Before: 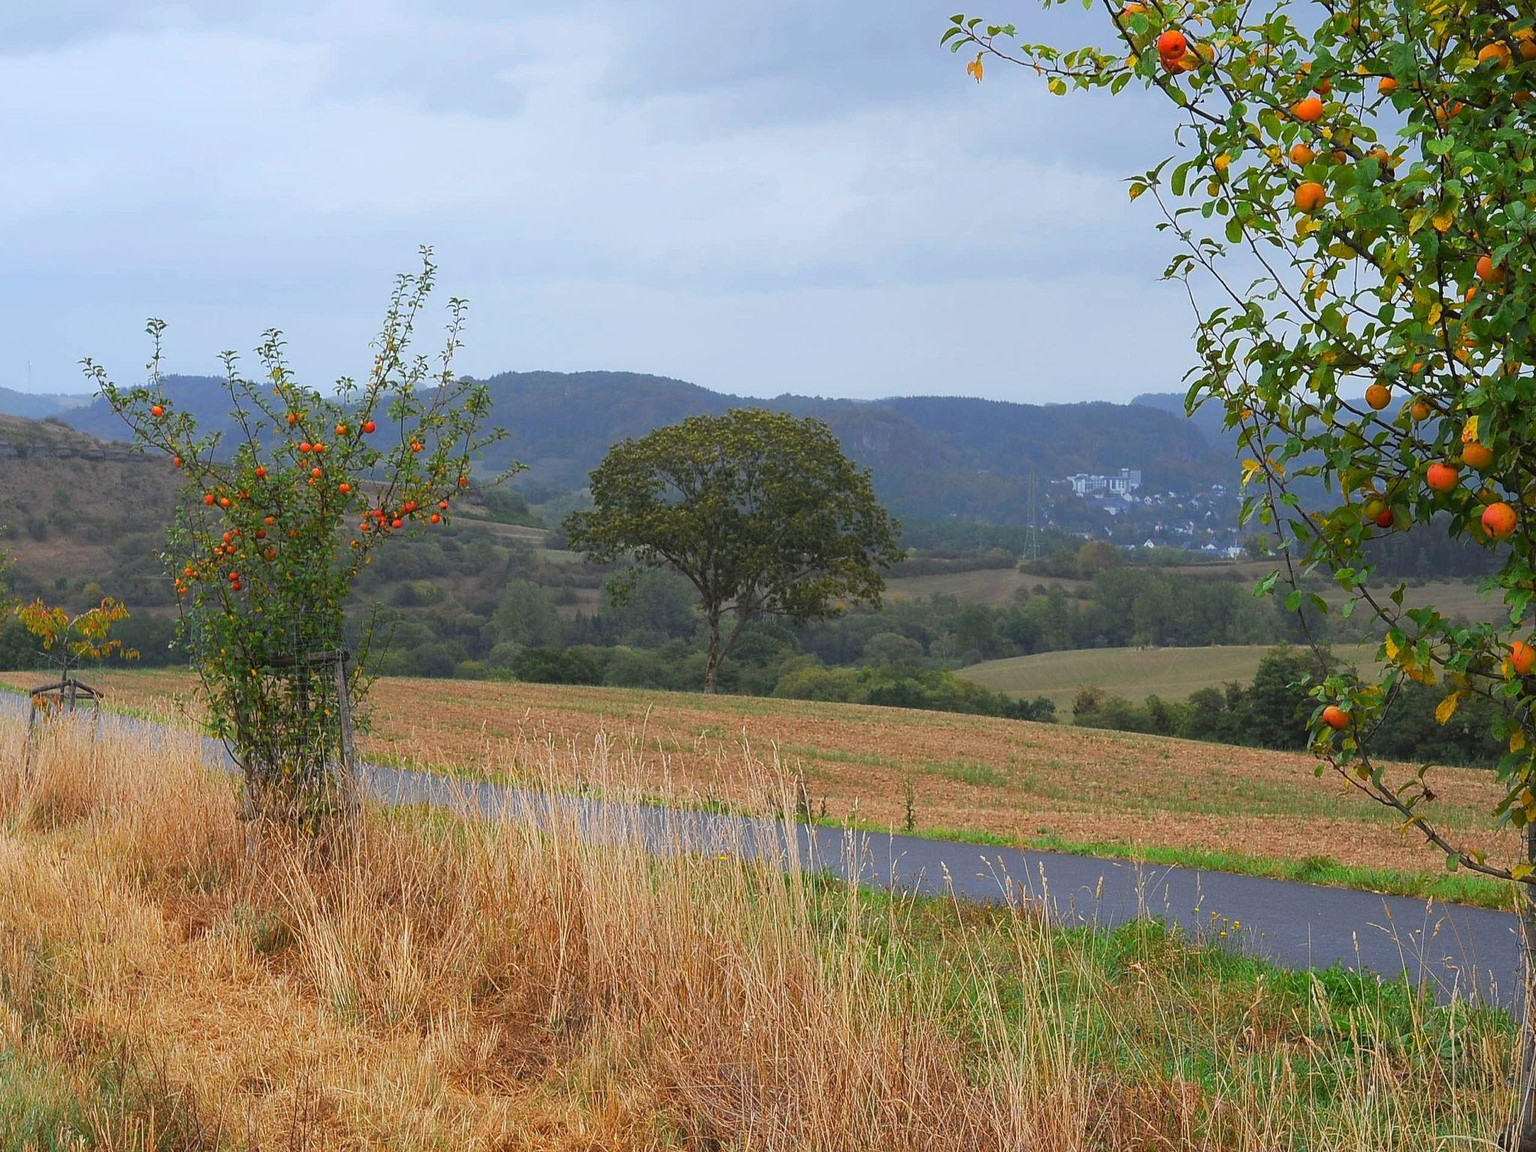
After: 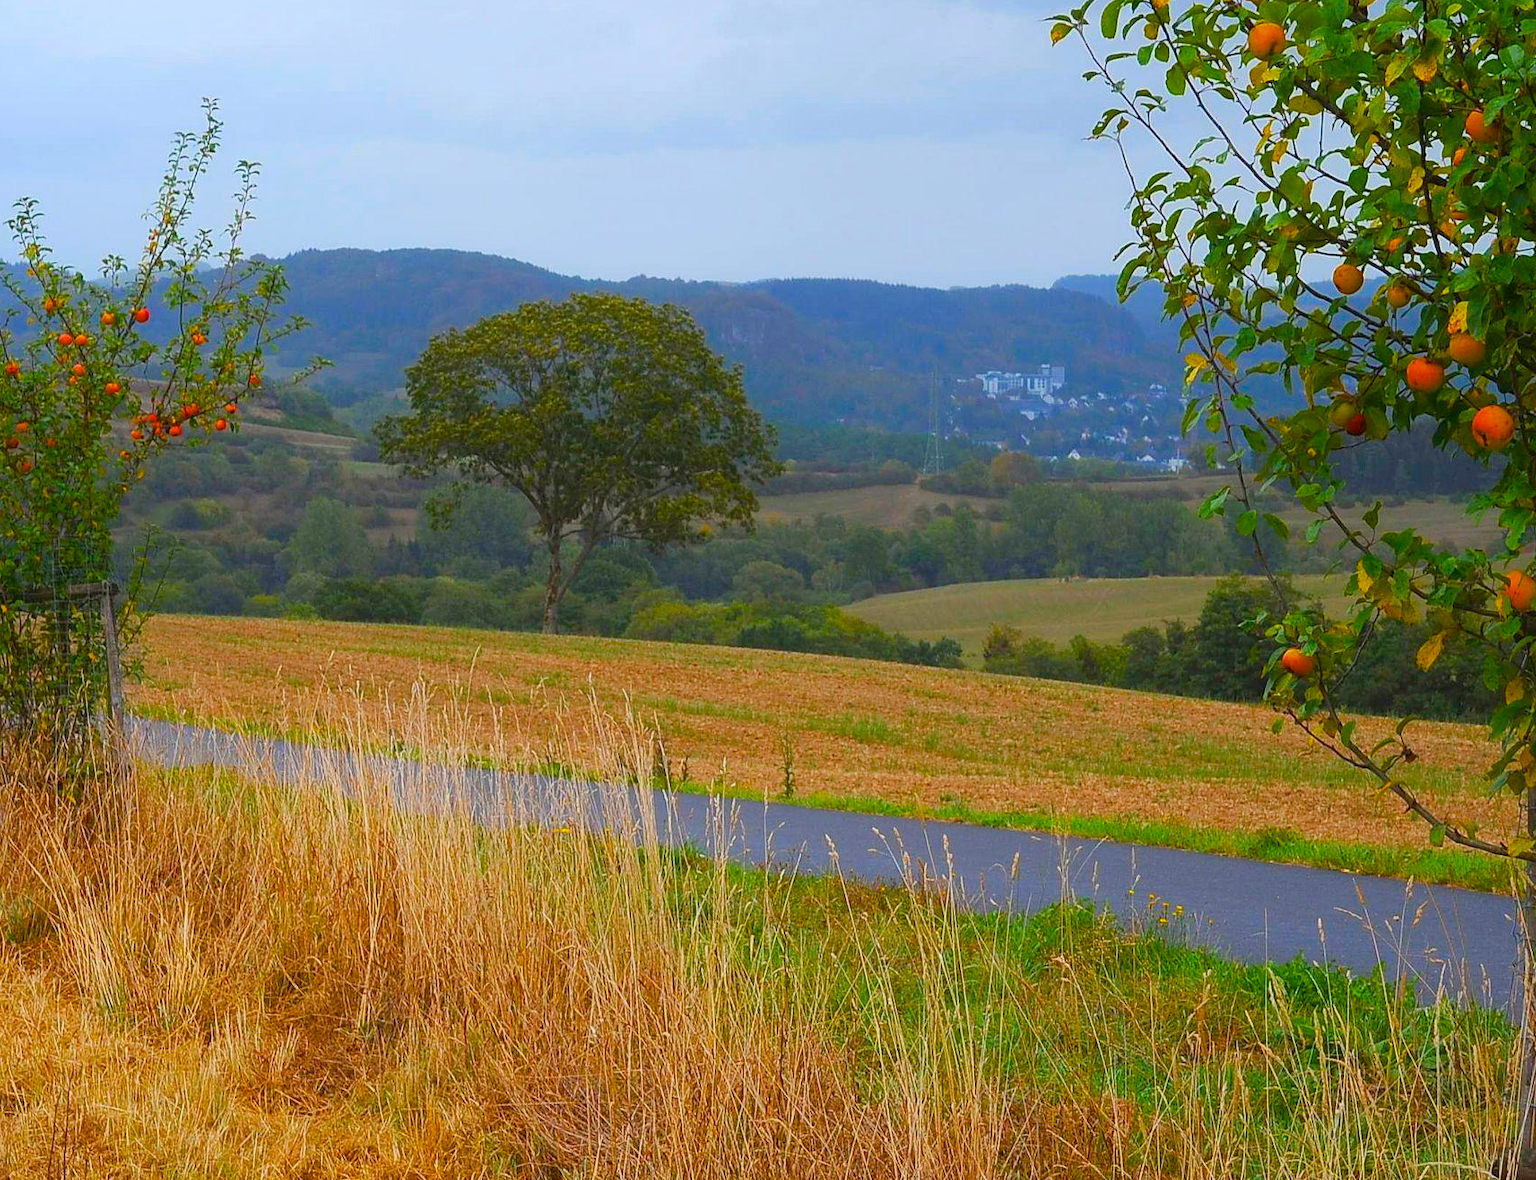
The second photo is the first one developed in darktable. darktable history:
color balance rgb: perceptual saturation grading › global saturation 20%, perceptual saturation grading › highlights -25%, perceptual saturation grading › shadows 25%, global vibrance 50%
contrast equalizer: octaves 7, y [[0.6 ×6], [0.55 ×6], [0 ×6], [0 ×6], [0 ×6]], mix -0.2
crop: left 16.315%, top 14.246%
